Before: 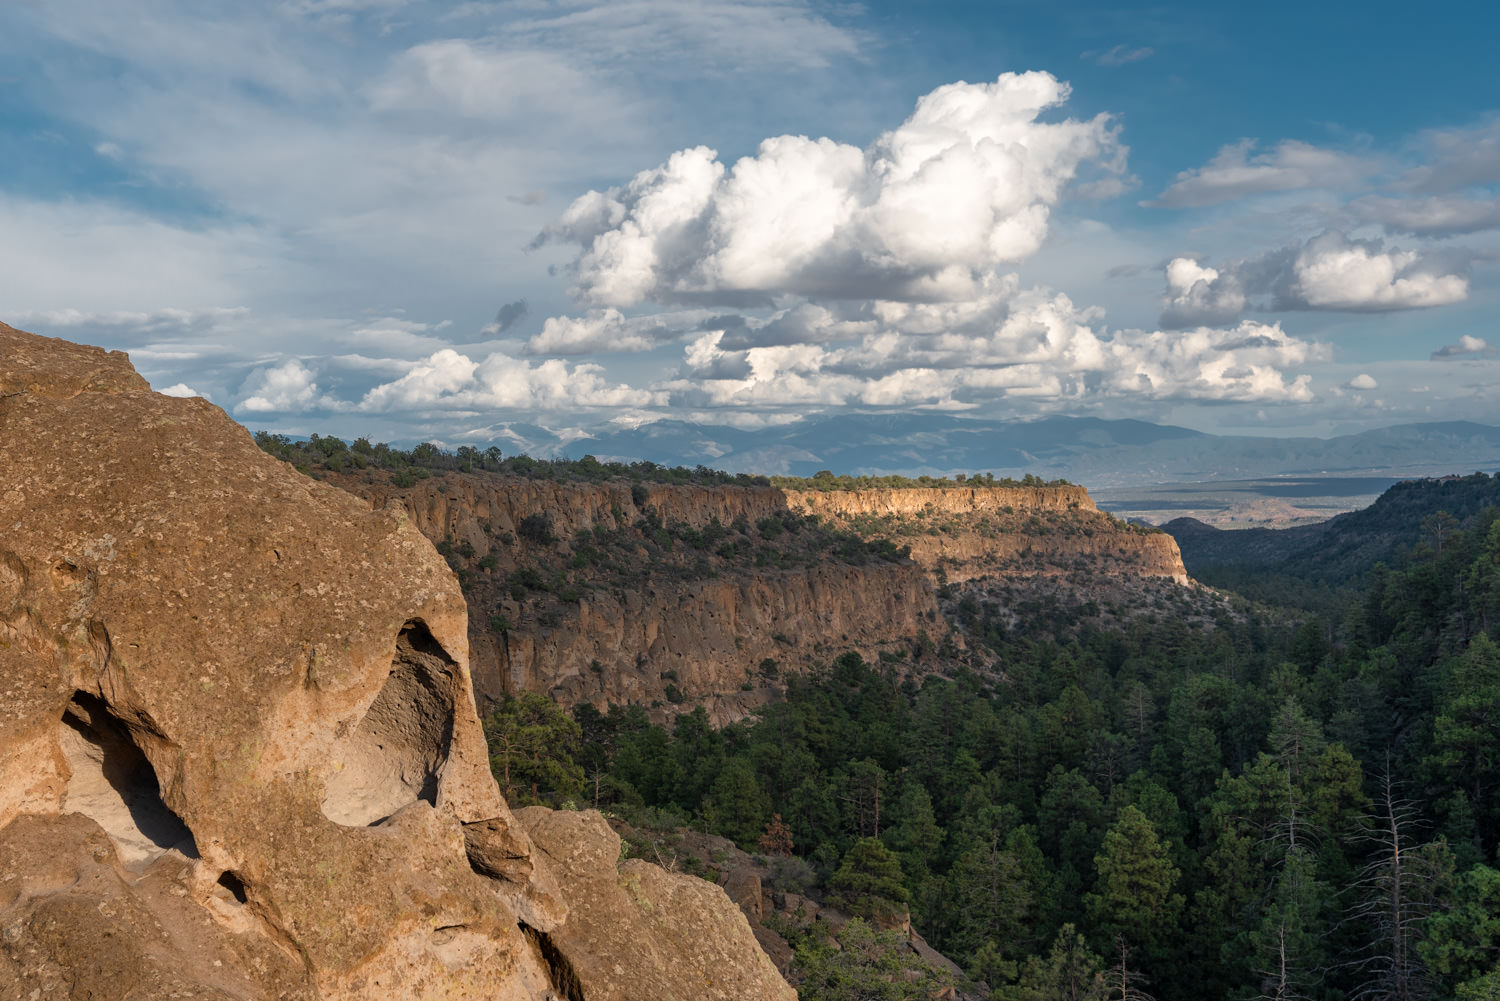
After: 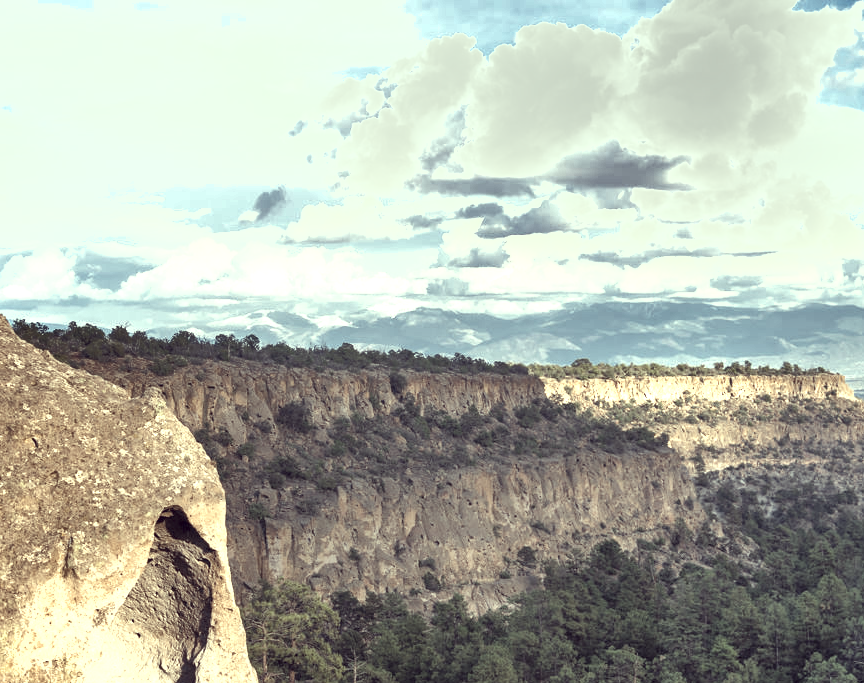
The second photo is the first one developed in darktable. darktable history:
color correction: highlights a* -20.31, highlights b* 20.11, shadows a* 19.9, shadows b* -19.94, saturation 0.456
crop: left 16.184%, top 11.261%, right 26.185%, bottom 20.442%
exposure: black level correction 0, exposure 1.586 EV, compensate exposure bias true, compensate highlight preservation false
shadows and highlights: low approximation 0.01, soften with gaussian
